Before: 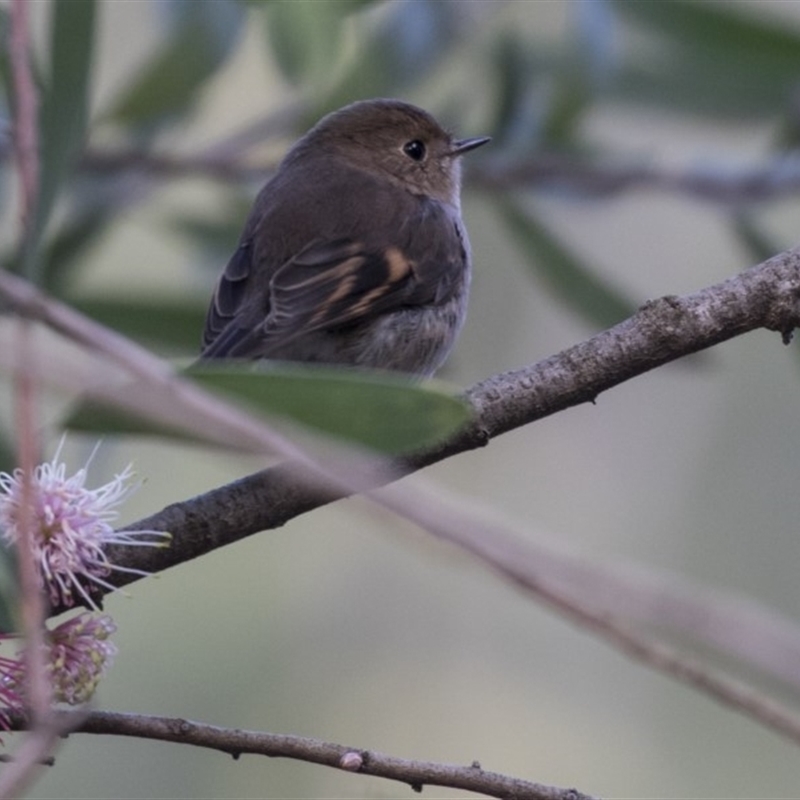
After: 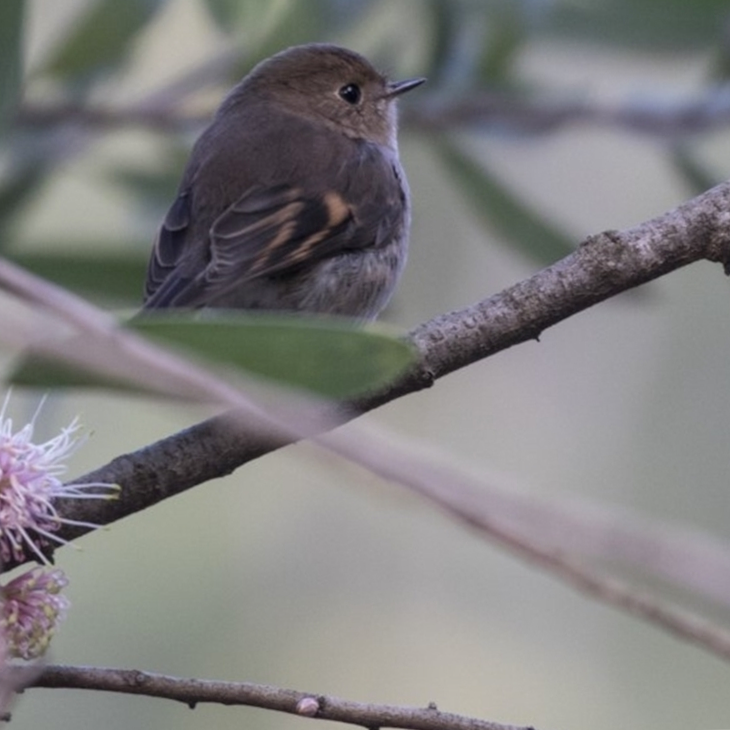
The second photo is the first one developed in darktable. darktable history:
local contrast: mode bilateral grid, contrast 100, coarseness 100, detail 91%, midtone range 0.2
exposure: exposure 0.207 EV, compensate highlight preservation false
crop and rotate: angle 1.96°, left 5.673%, top 5.673%
